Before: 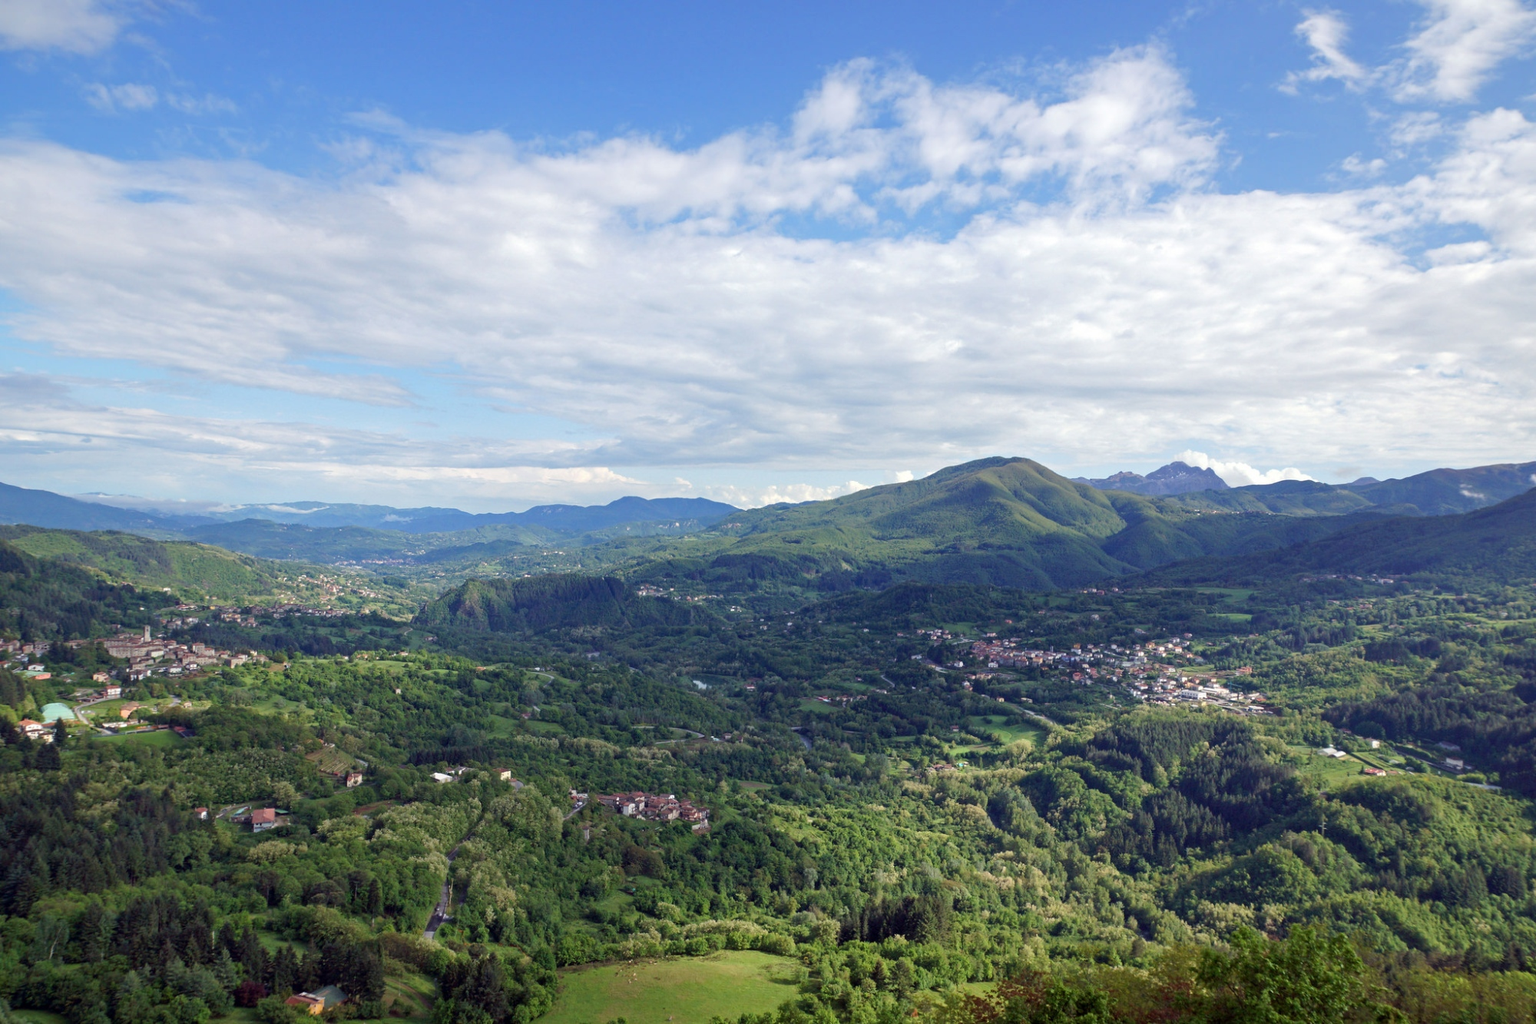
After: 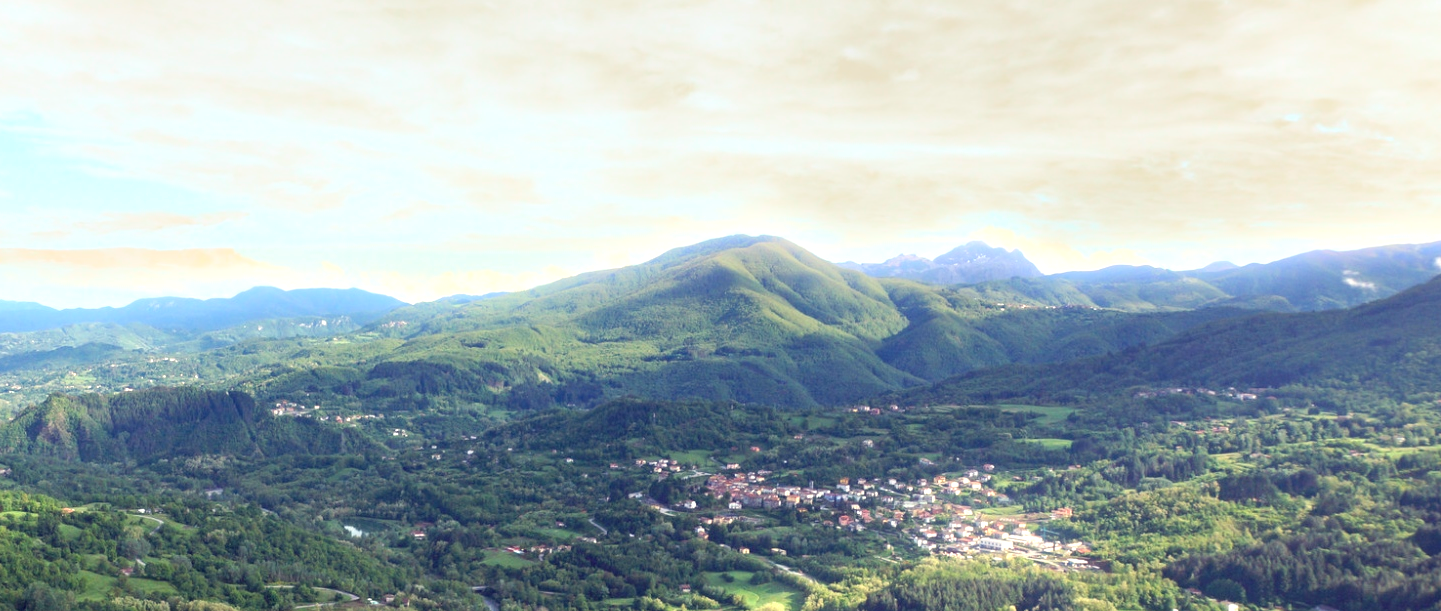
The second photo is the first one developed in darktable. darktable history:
exposure: black level correction 0, exposure 0.953 EV, compensate exposure bias true, compensate highlight preservation false
color zones: curves: ch0 [(0, 0.5) (0.143, 0.5) (0.286, 0.5) (0.429, 0.5) (0.571, 0.5) (0.714, 0.476) (0.857, 0.5) (1, 0.5)]; ch2 [(0, 0.5) (0.143, 0.5) (0.286, 0.5) (0.429, 0.5) (0.571, 0.5) (0.714, 0.487) (0.857, 0.5) (1, 0.5)]
white balance: red 1.029, blue 0.92
crop and rotate: left 27.938%, top 27.046%, bottom 27.046%
bloom: size 5%, threshold 95%, strength 15%
